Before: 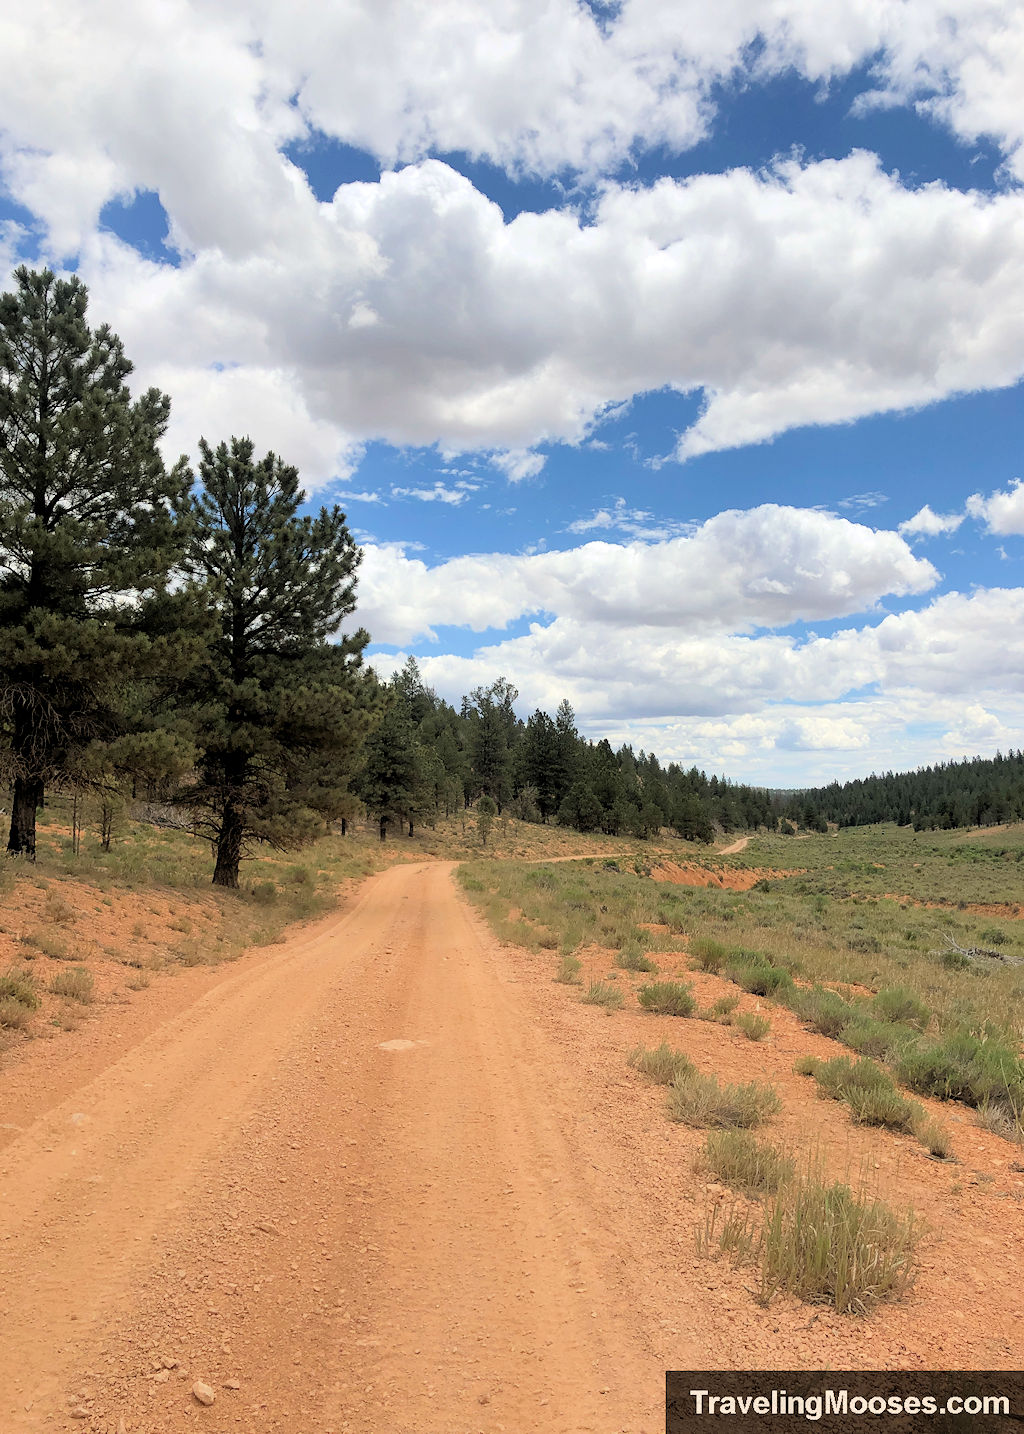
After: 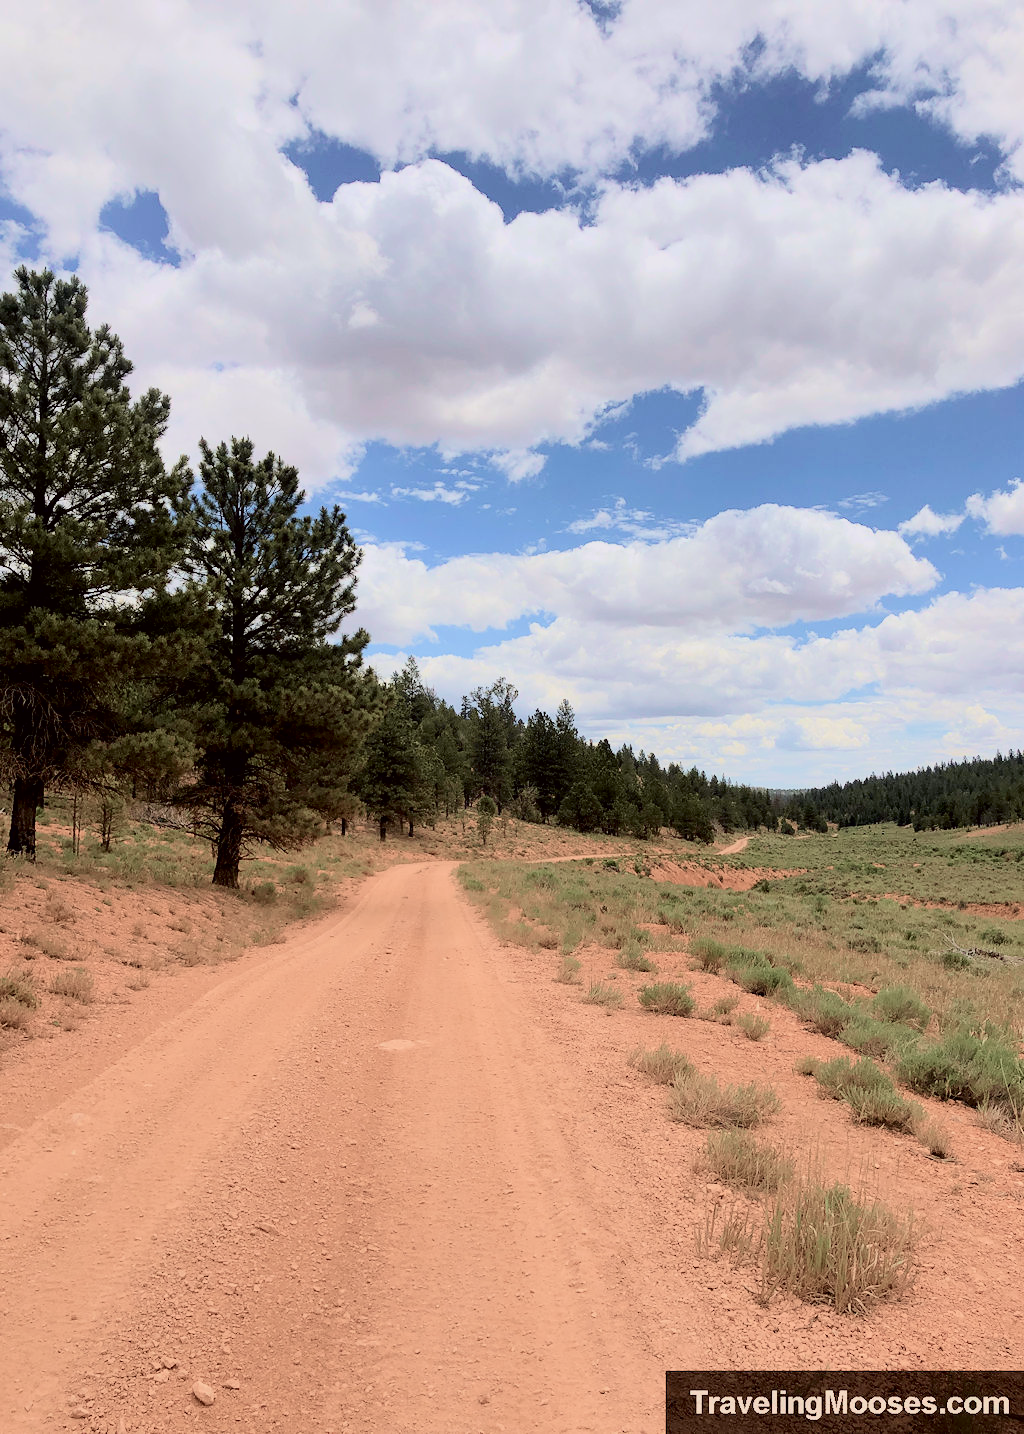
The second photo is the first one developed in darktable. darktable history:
tone curve: curves: ch0 [(0, 0) (0.049, 0.01) (0.154, 0.081) (0.491, 0.519) (0.748, 0.765) (1, 0.919)]; ch1 [(0, 0) (0.172, 0.123) (0.317, 0.272) (0.401, 0.422) (0.489, 0.496) (0.531, 0.557) (0.615, 0.612) (0.741, 0.783) (1, 1)]; ch2 [(0, 0) (0.411, 0.424) (0.483, 0.478) (0.544, 0.56) (0.686, 0.638) (1, 1)], color space Lab, independent channels, preserve colors none
white balance: red 0.988, blue 1.017
